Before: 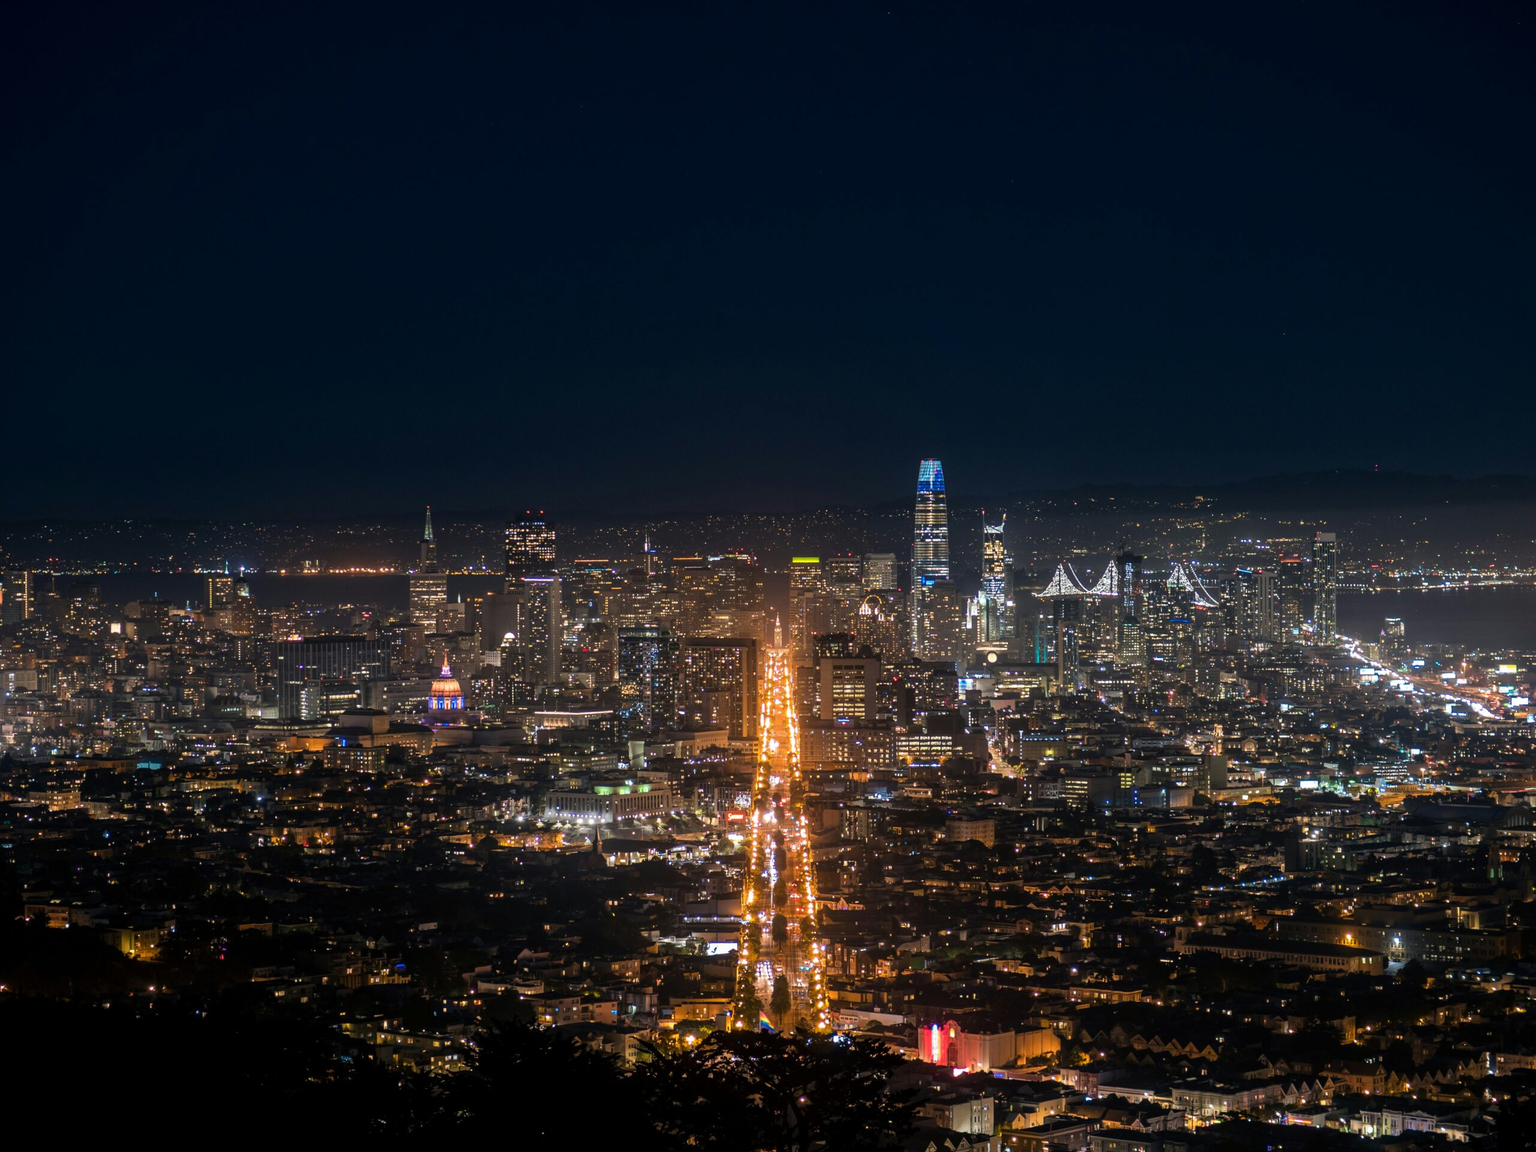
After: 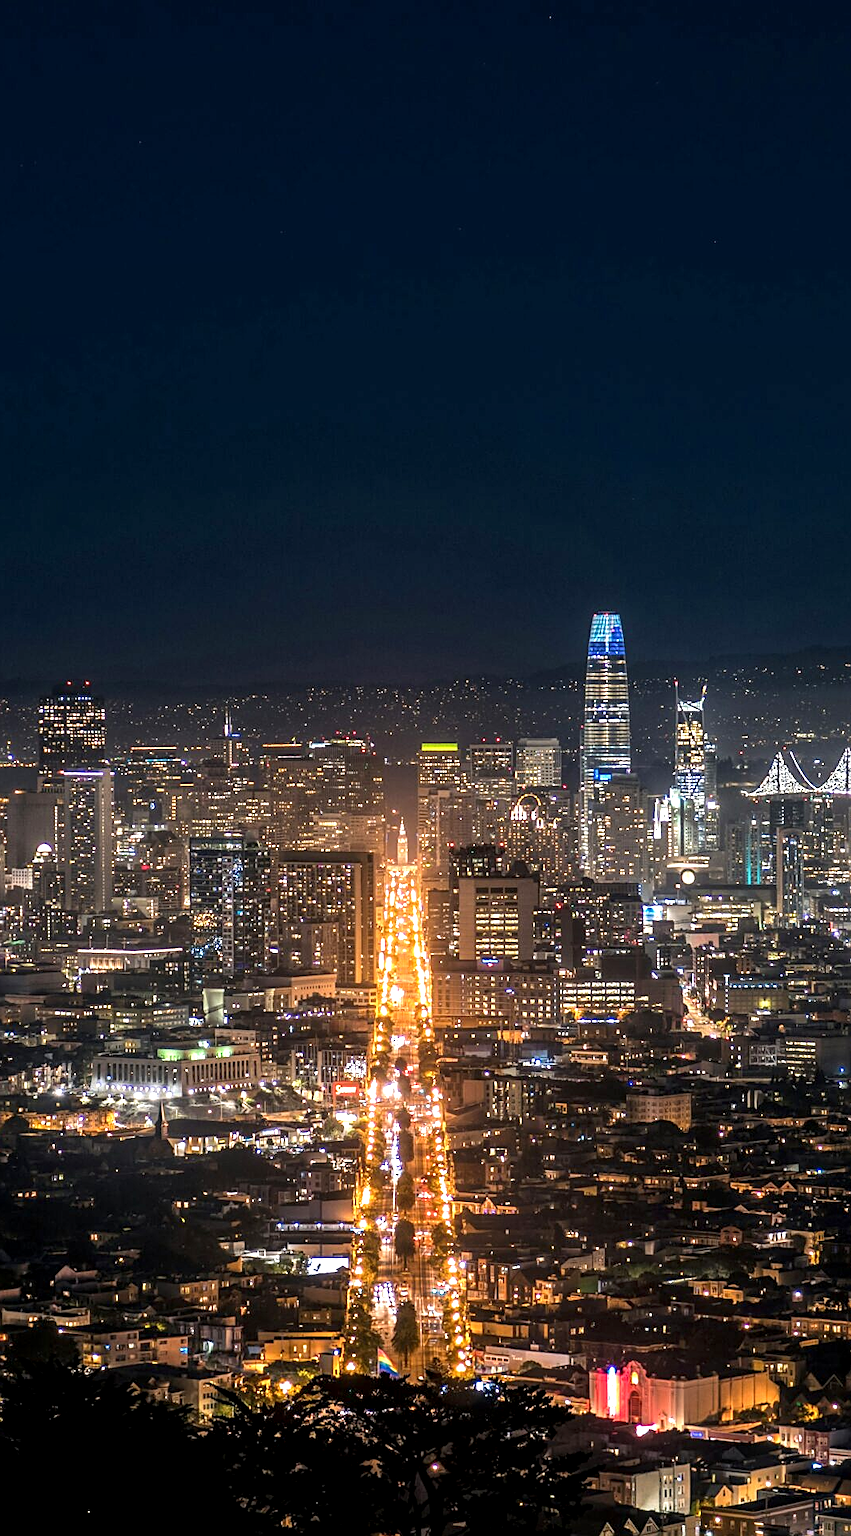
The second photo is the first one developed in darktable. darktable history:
local contrast: detail 140%
crop: left 31.044%, right 27.384%
sharpen: on, module defaults
exposure: exposure 0.568 EV, compensate highlight preservation false
